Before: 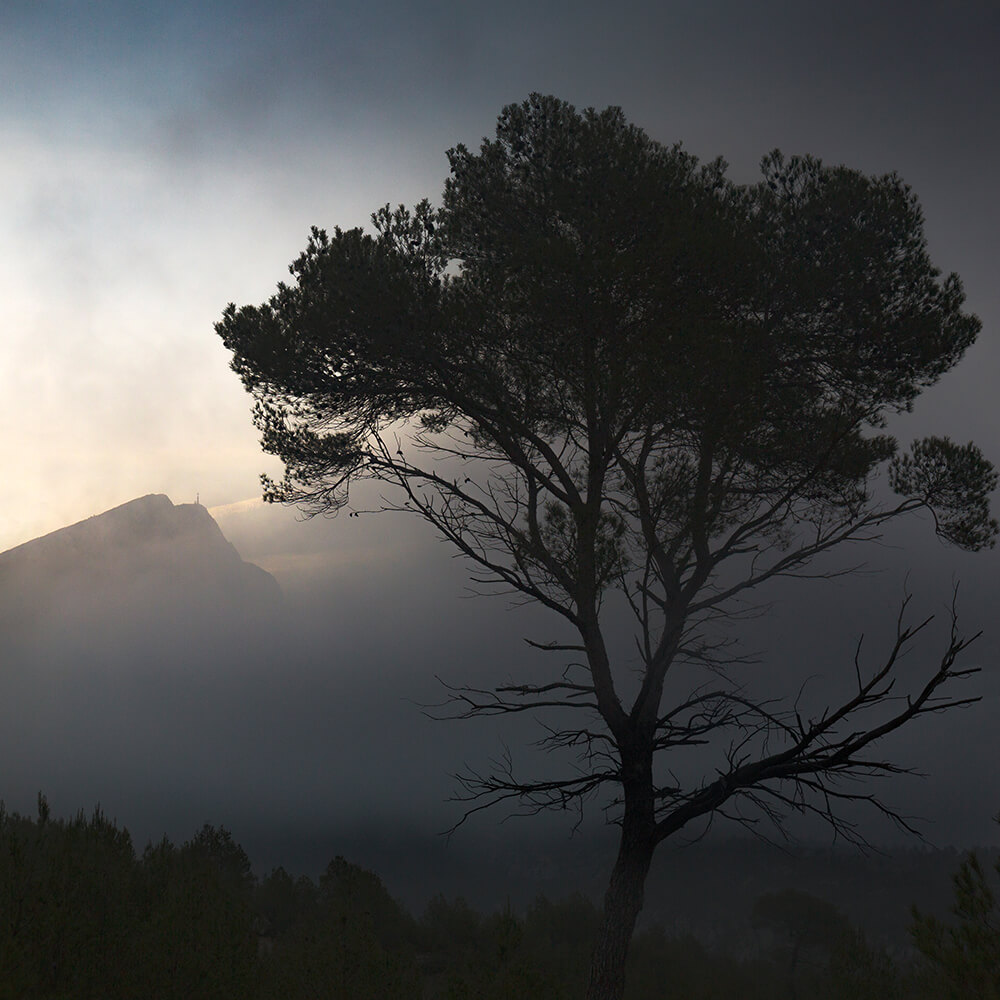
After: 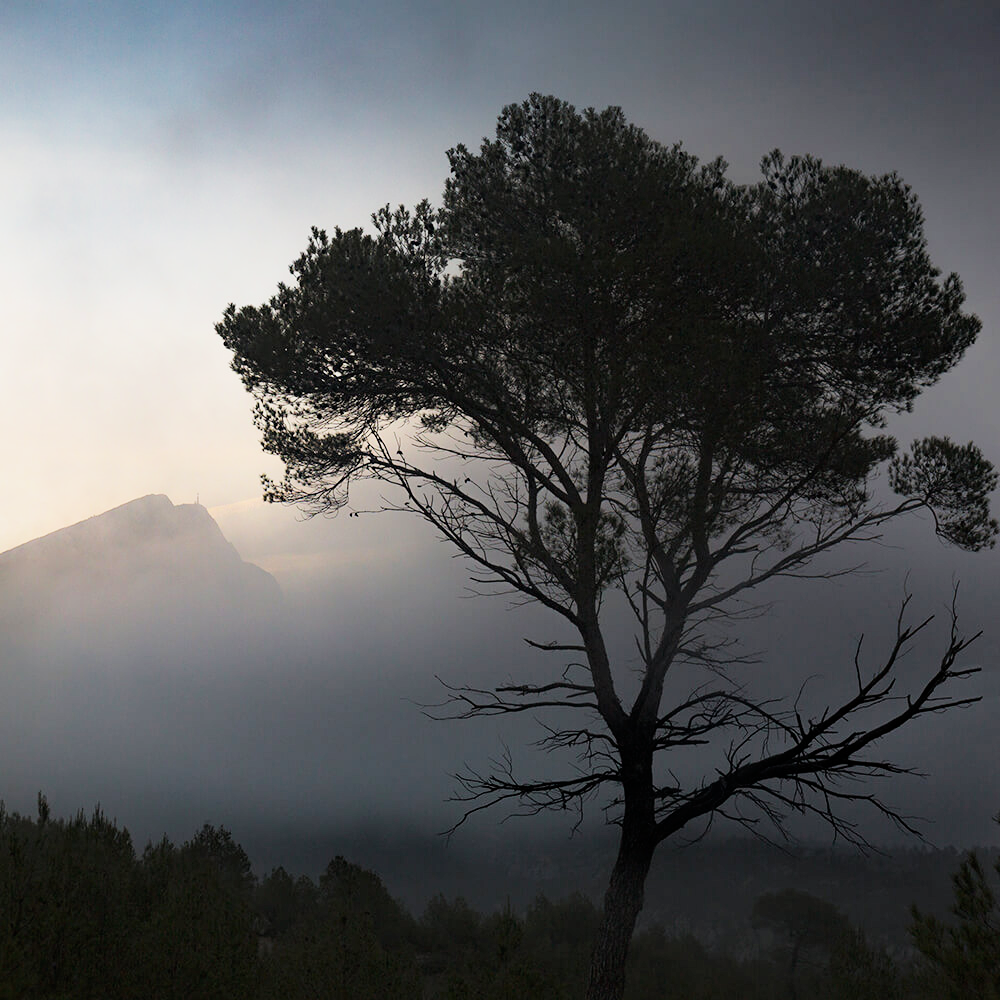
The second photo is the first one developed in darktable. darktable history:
filmic rgb: black relative exposure -7.65 EV, white relative exposure 4.56 EV, hardness 3.61, contrast 1.05
exposure: black level correction 0.001, exposure 1.05 EV, compensate exposure bias true, compensate highlight preservation false
